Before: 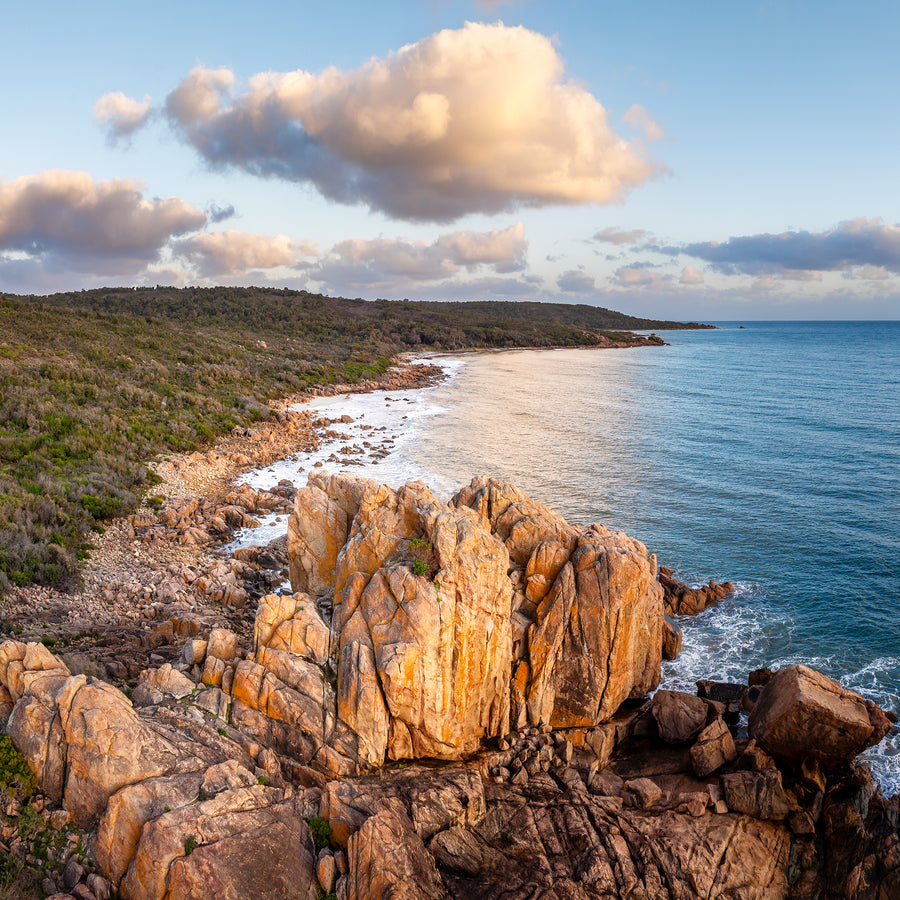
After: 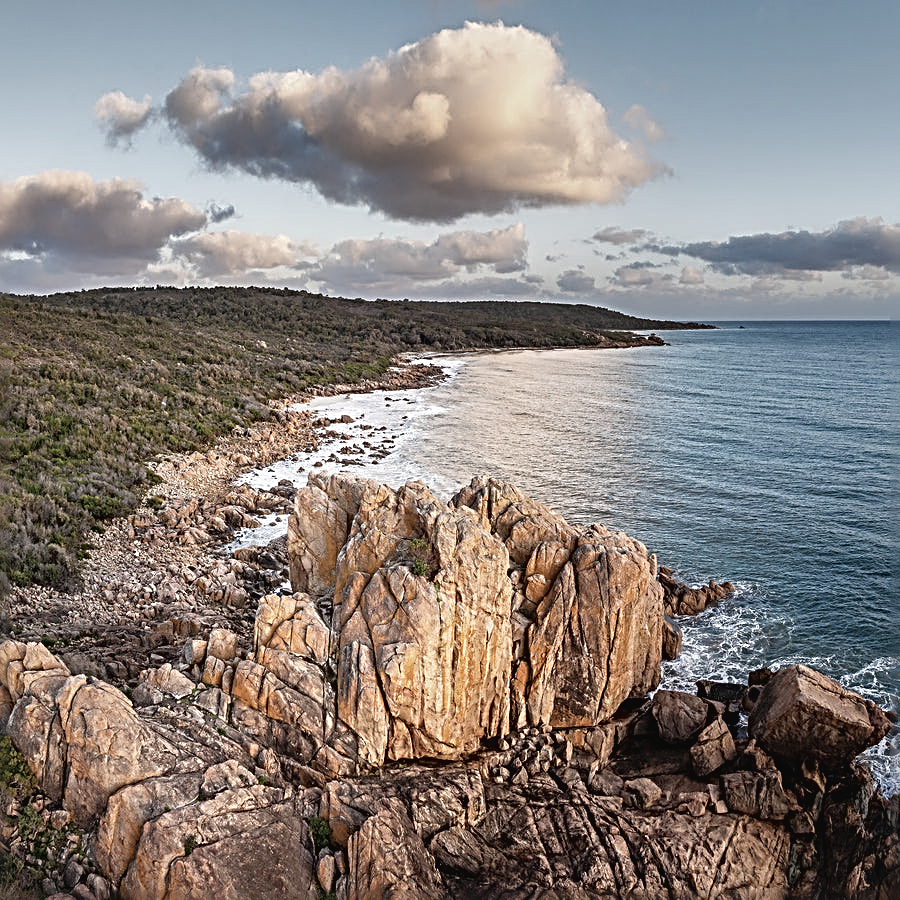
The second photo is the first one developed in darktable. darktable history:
contrast brightness saturation: contrast -0.048, saturation -0.416
sharpen: radius 3.68, amount 0.932
shadows and highlights: shadows 30.7, highlights -62.52, highlights color adjustment 0.259%, soften with gaussian
